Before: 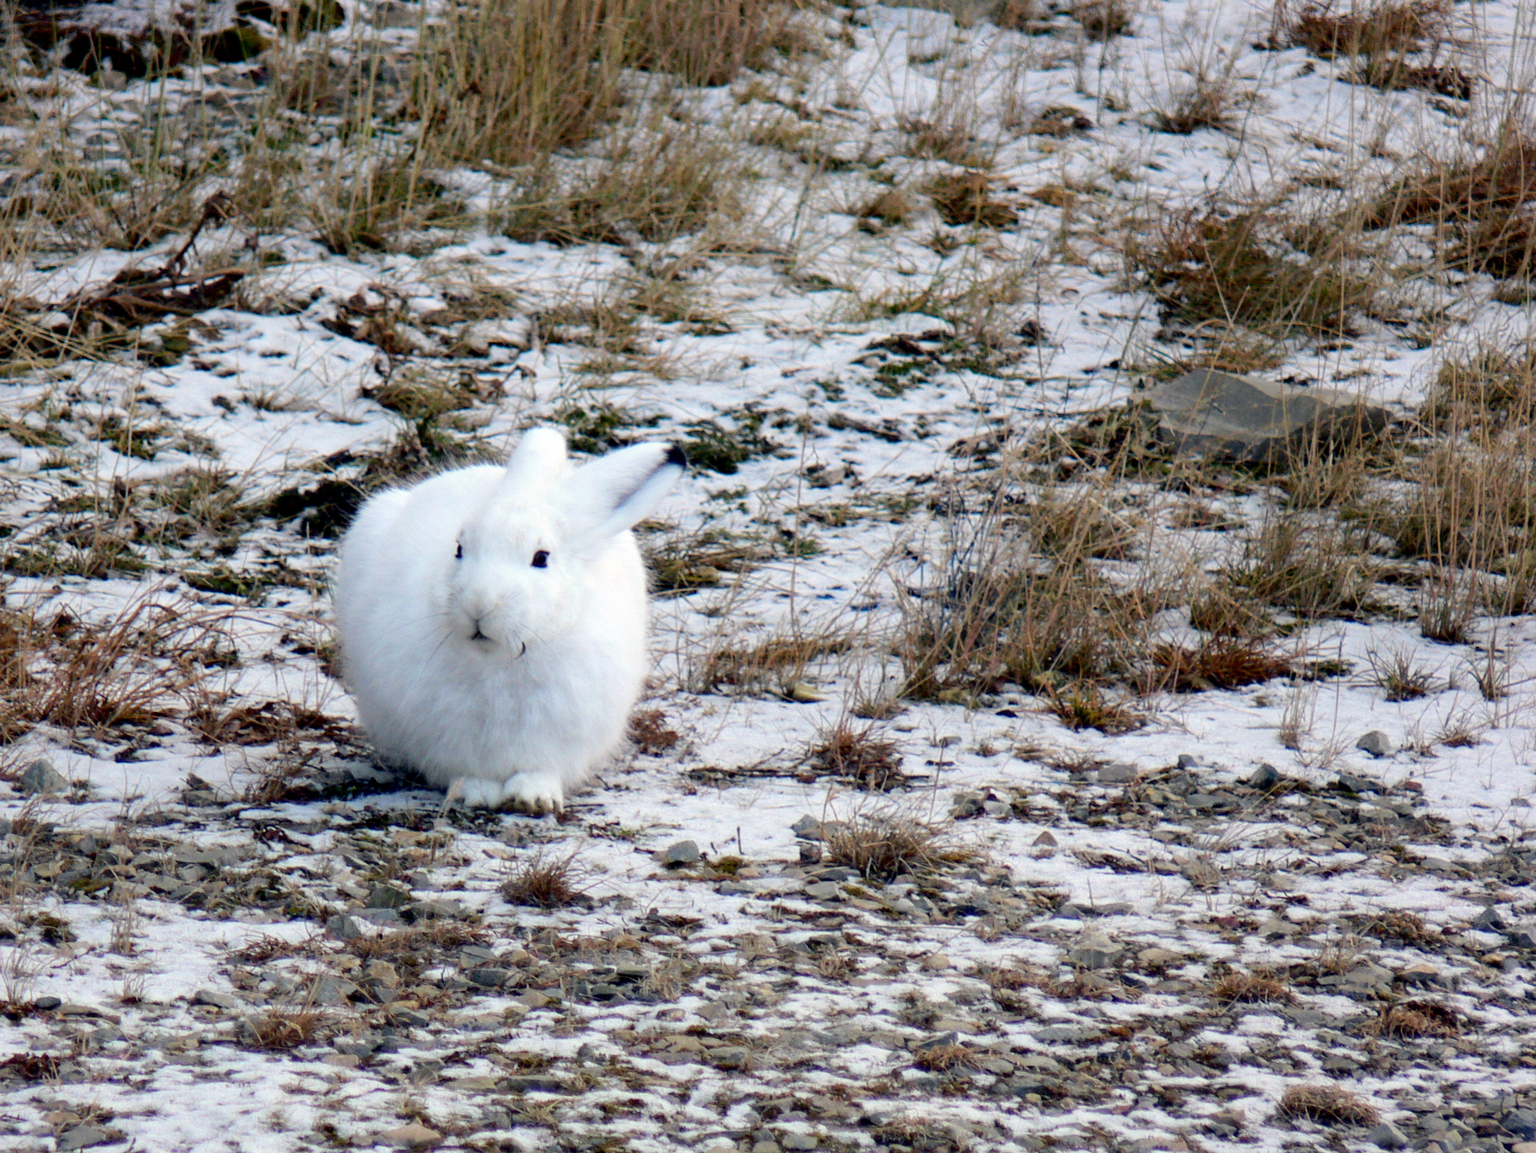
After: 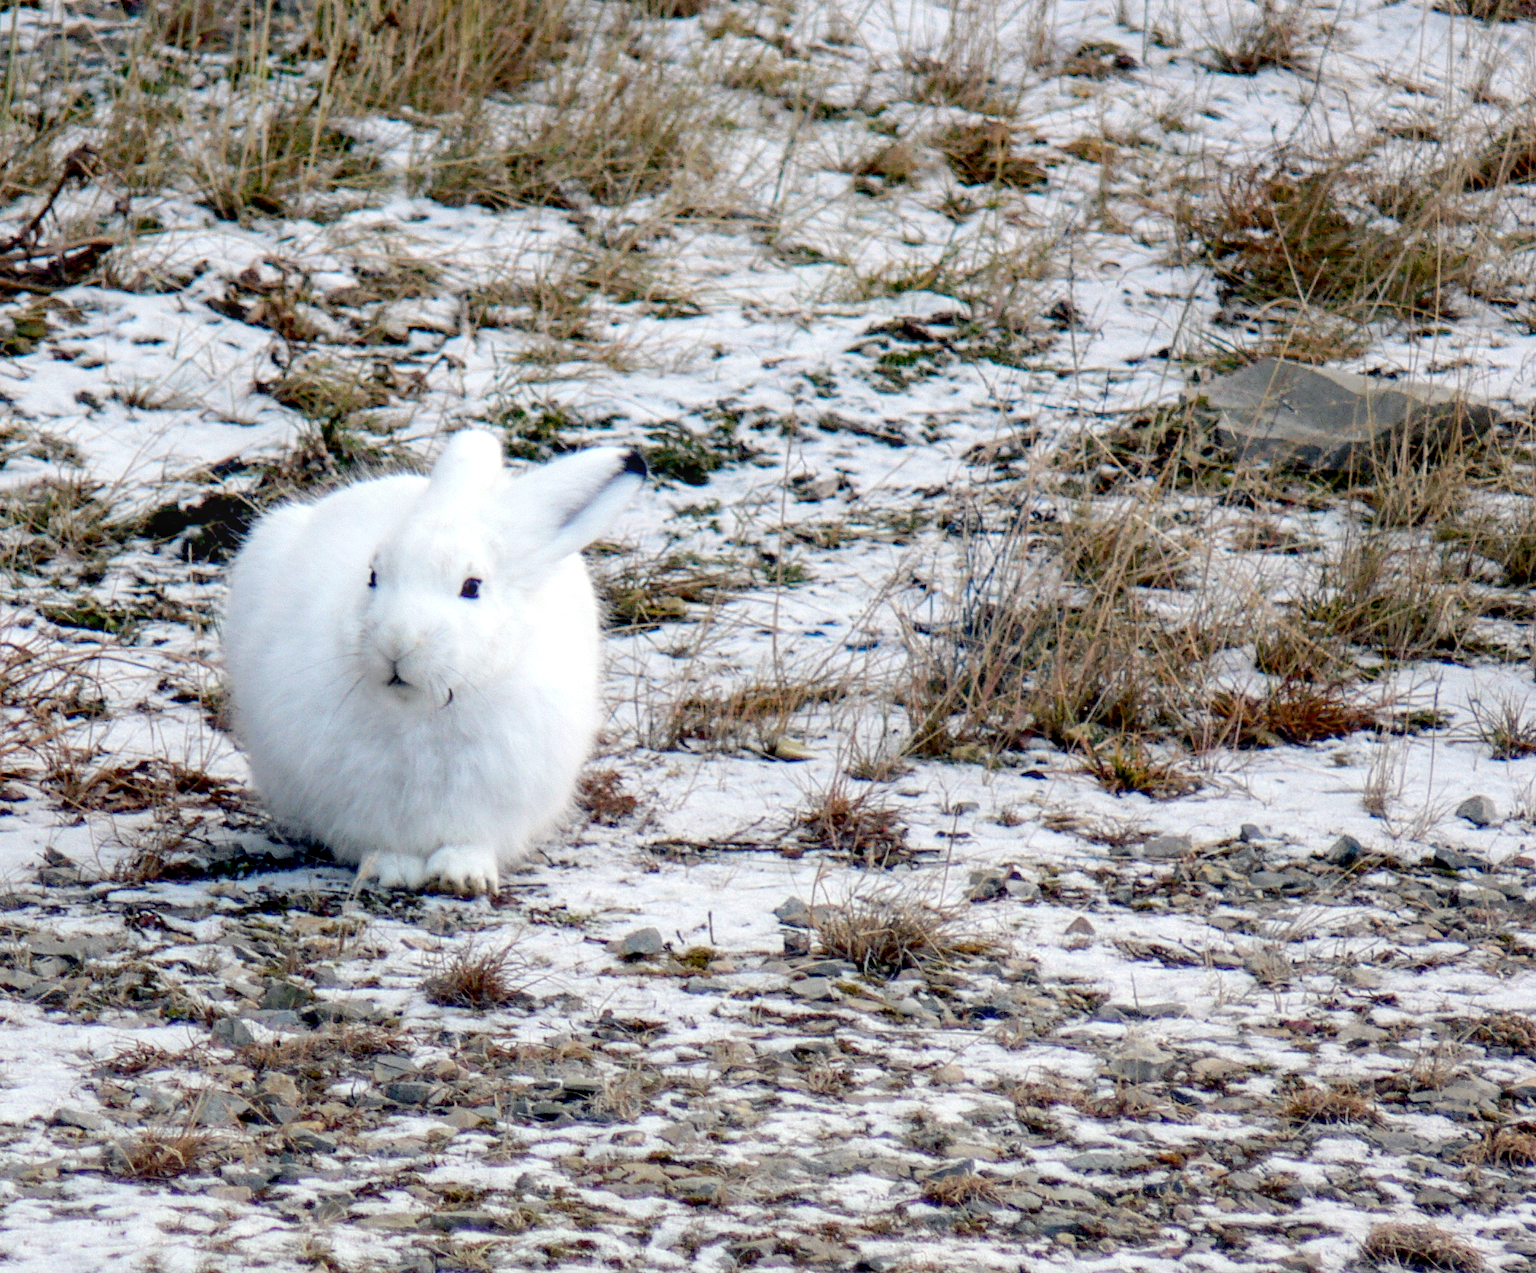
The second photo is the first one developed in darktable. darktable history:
local contrast: on, module defaults
crop: left 9.807%, top 6.259%, right 7.334%, bottom 2.177%
